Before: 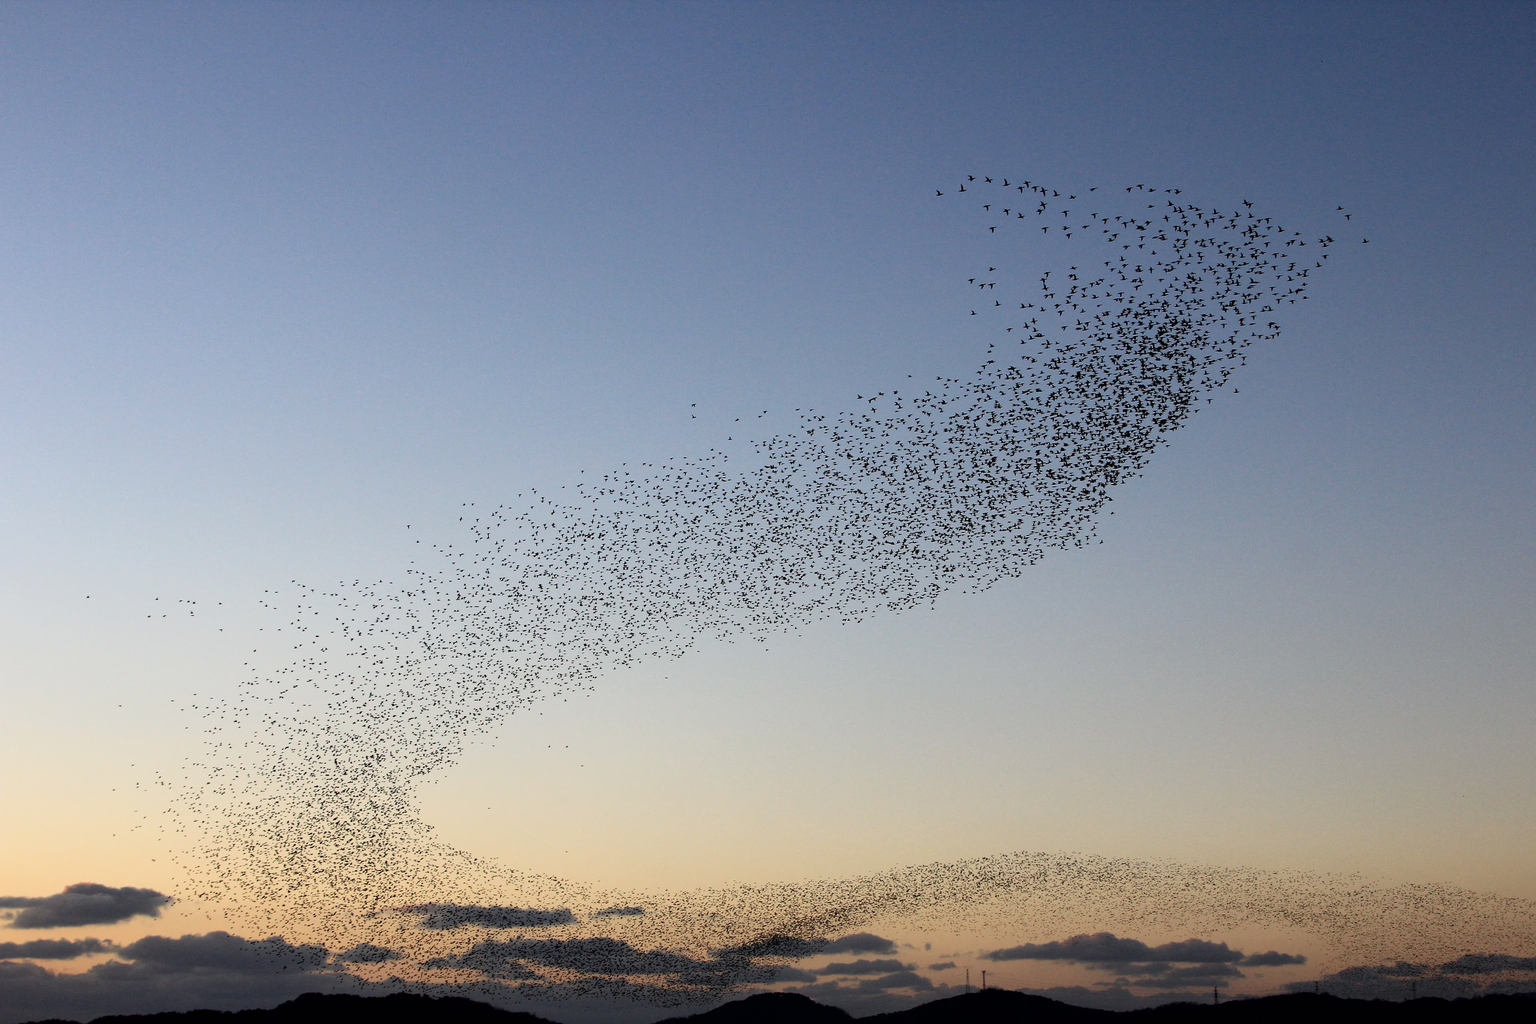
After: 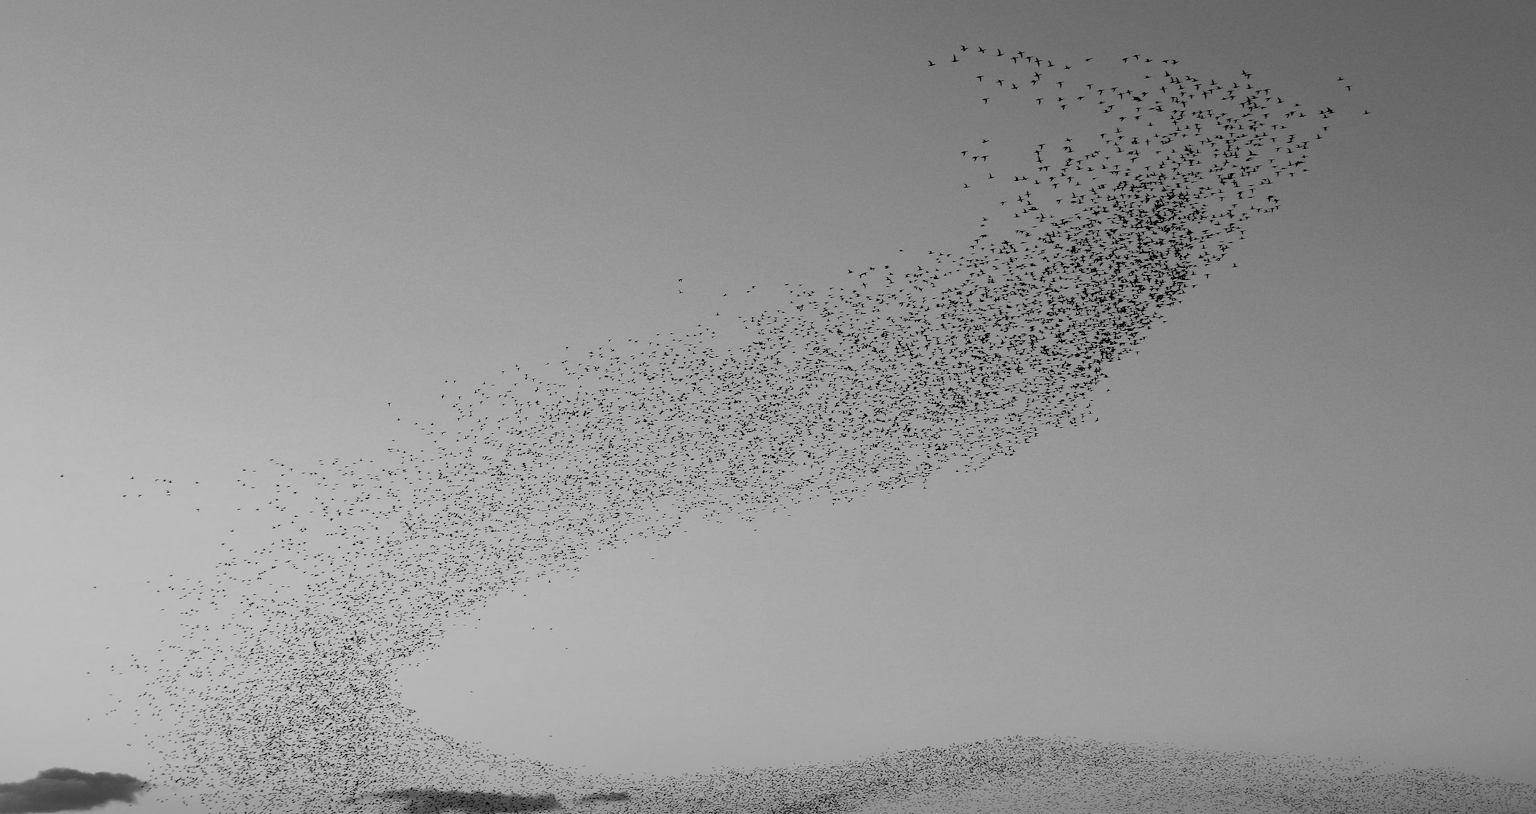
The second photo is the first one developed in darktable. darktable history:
color calibration: output gray [0.23, 0.37, 0.4, 0], gray › normalize channels true, illuminant same as pipeline (D50), adaptation XYZ, x 0.346, y 0.359, gamut compression 0
shadows and highlights: on, module defaults
crop and rotate: left 1.814%, top 12.818%, right 0.25%, bottom 9.225%
